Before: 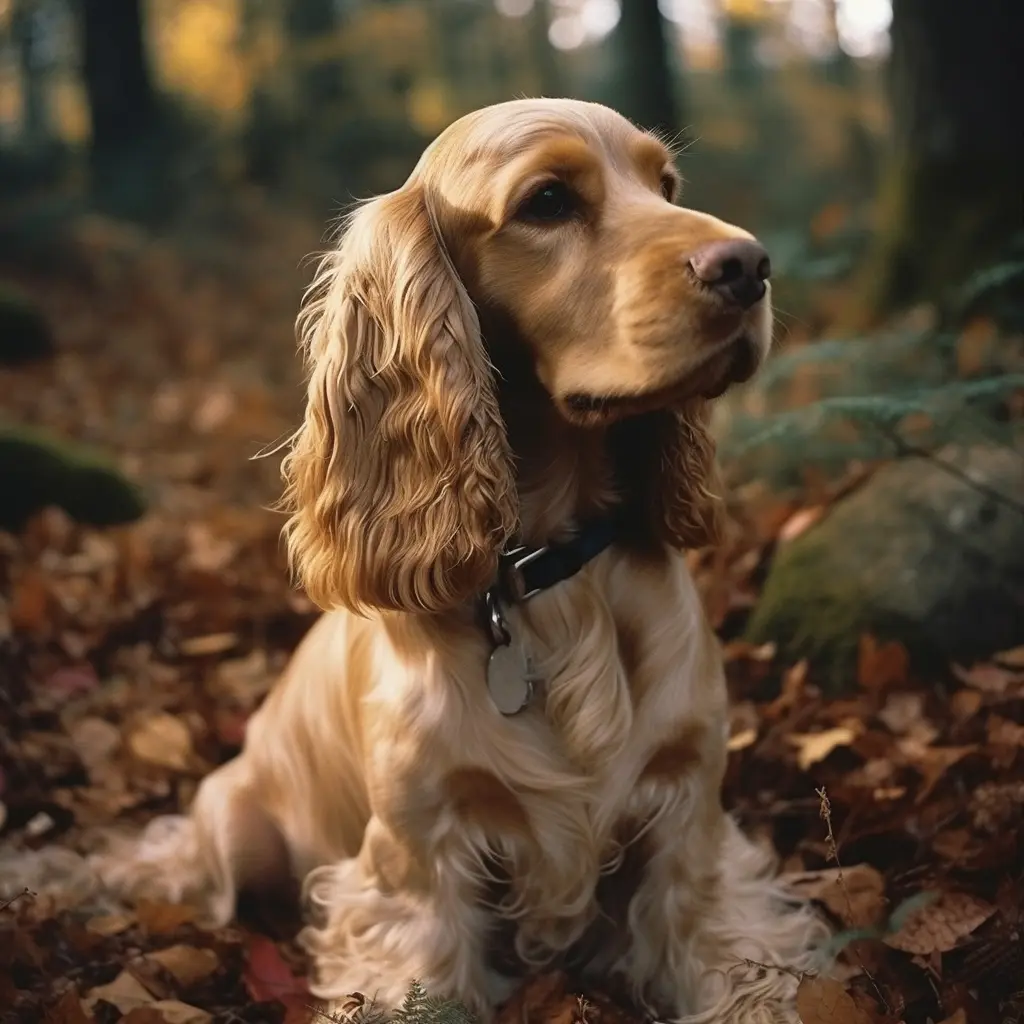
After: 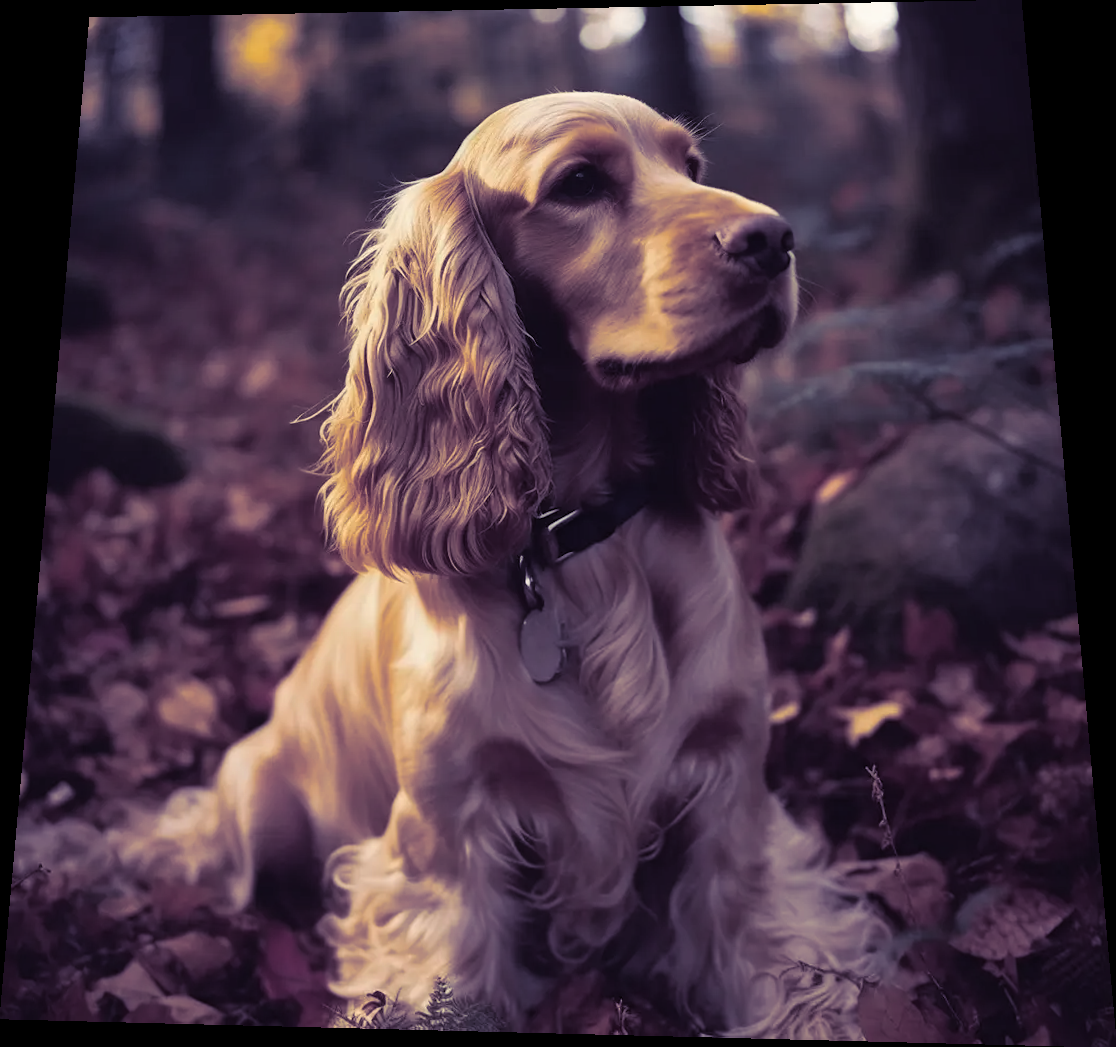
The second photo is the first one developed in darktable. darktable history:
white balance: emerald 1
rotate and perspective: rotation 0.128°, lens shift (vertical) -0.181, lens shift (horizontal) -0.044, shear 0.001, automatic cropping off
split-toning: shadows › hue 255.6°, shadows › saturation 0.66, highlights › hue 43.2°, highlights › saturation 0.68, balance -50.1
